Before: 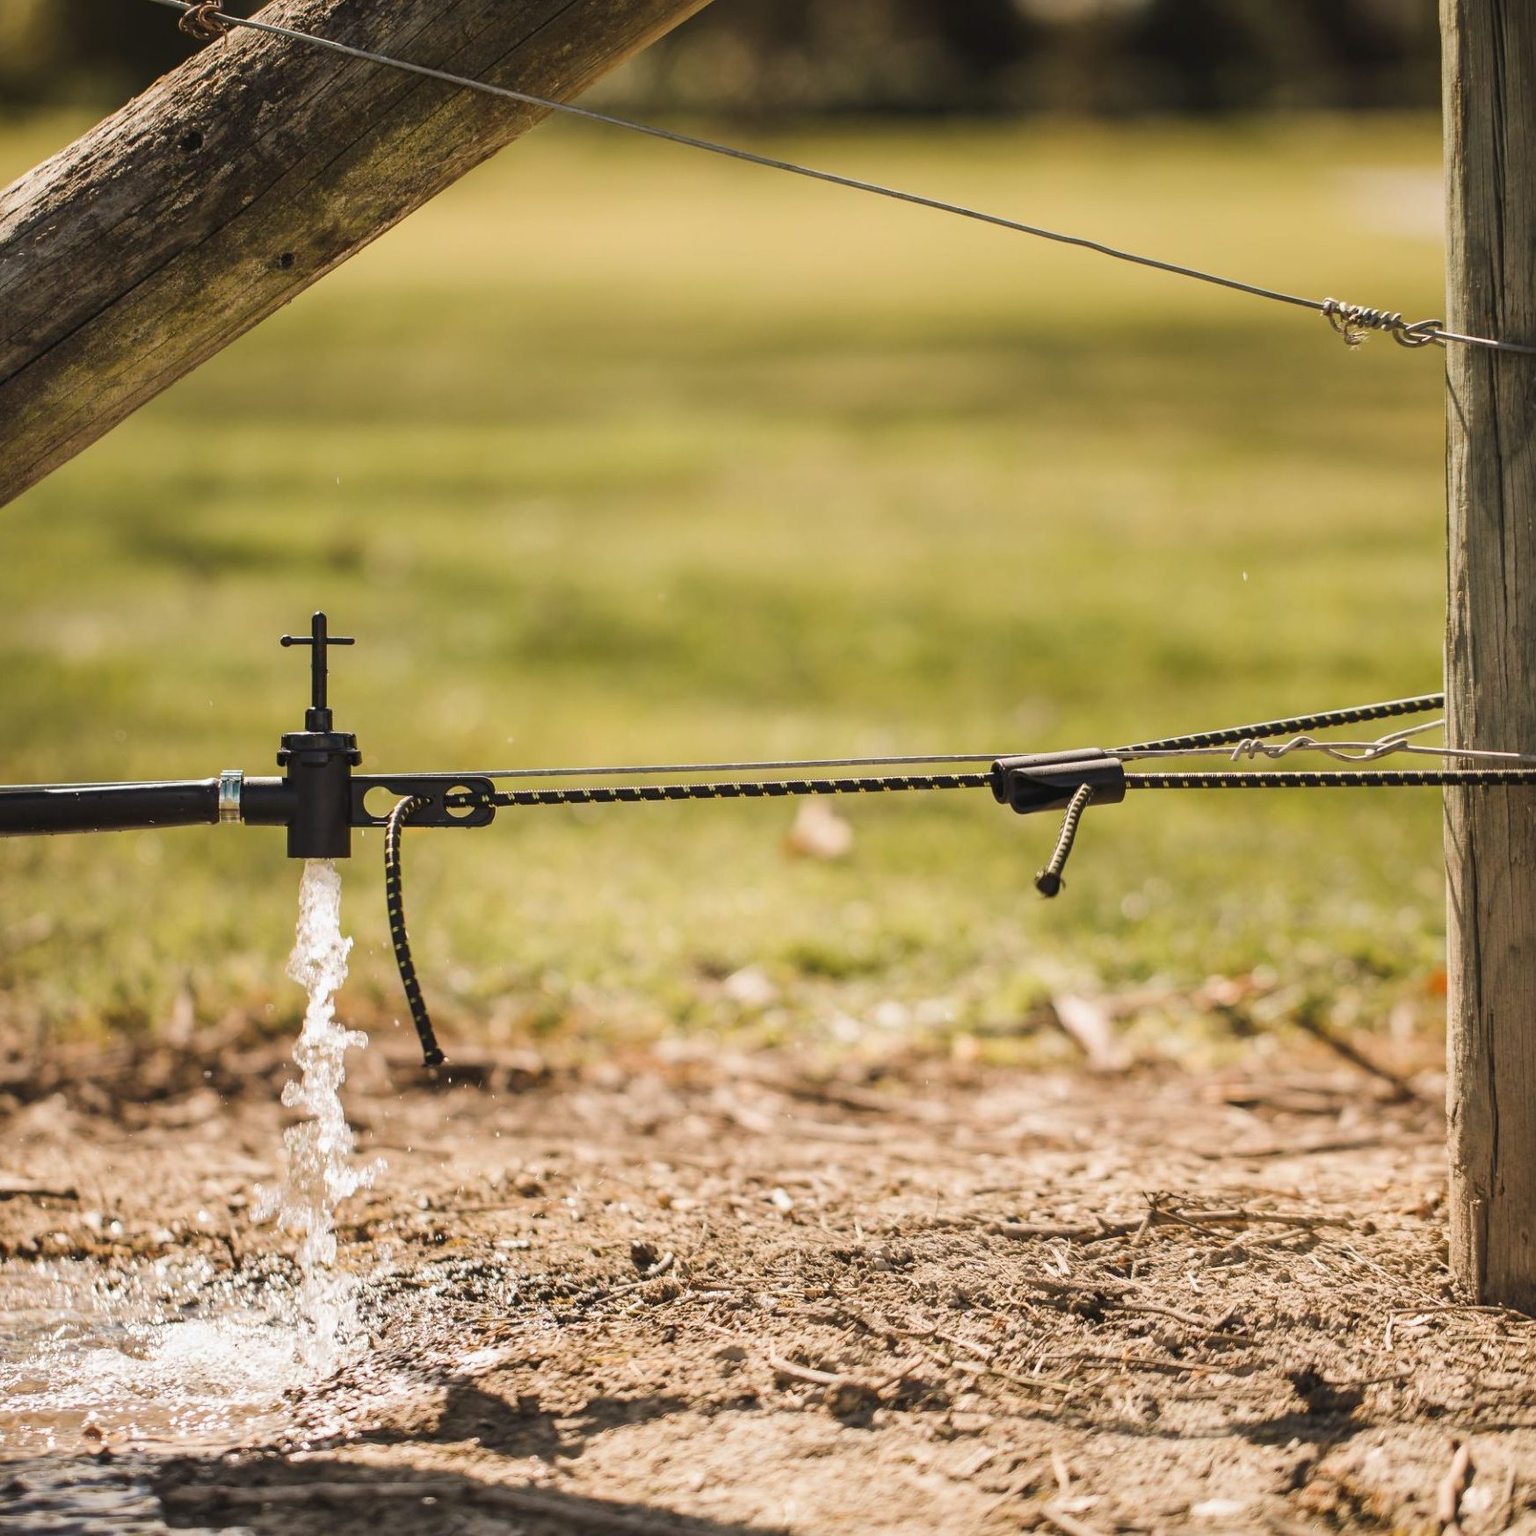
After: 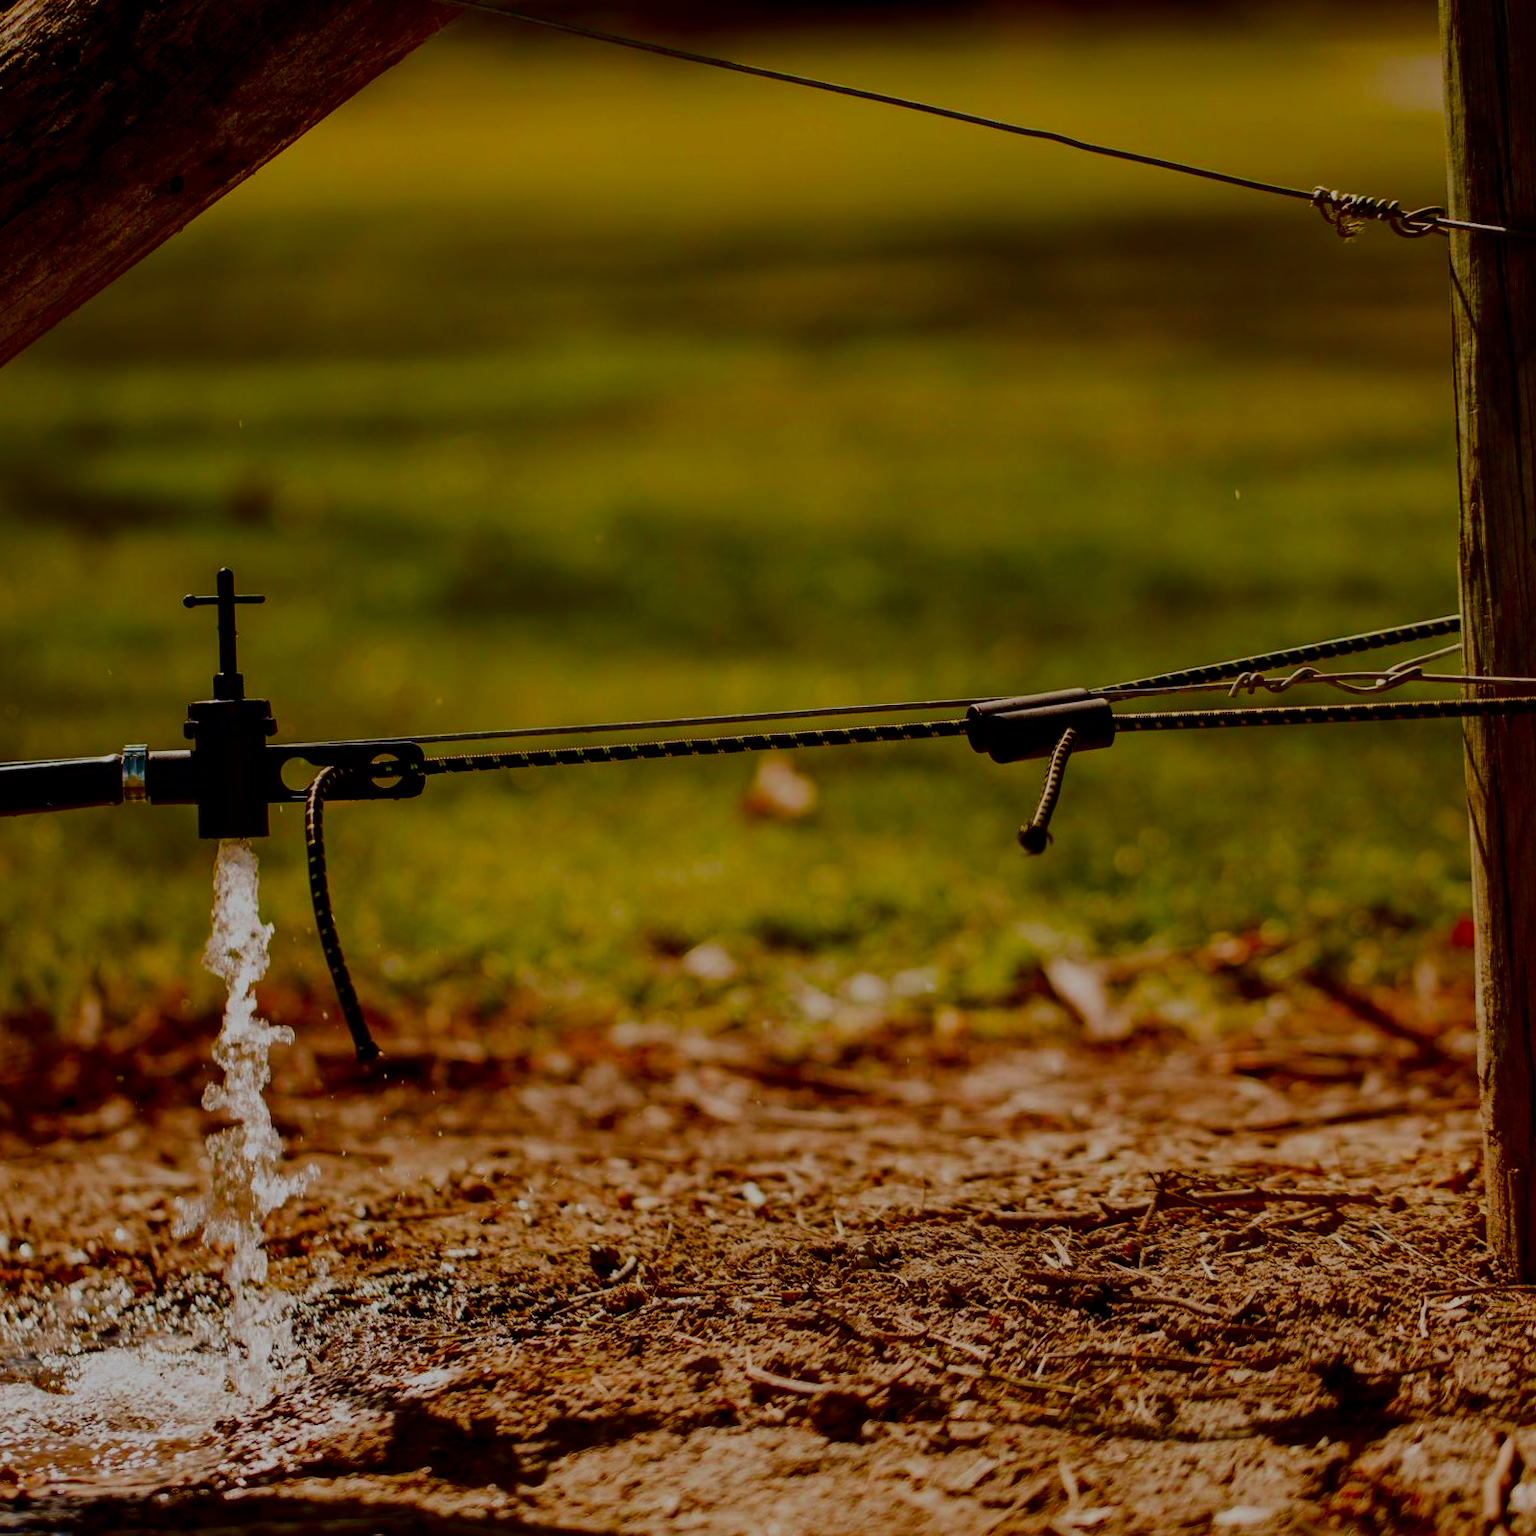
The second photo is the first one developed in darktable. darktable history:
filmic rgb: black relative exposure -5 EV, hardness 2.88, contrast 1.3, highlights saturation mix -10%
contrast brightness saturation: brightness -1, saturation 1
crop and rotate: angle 1.96°, left 5.673%, top 5.673%
